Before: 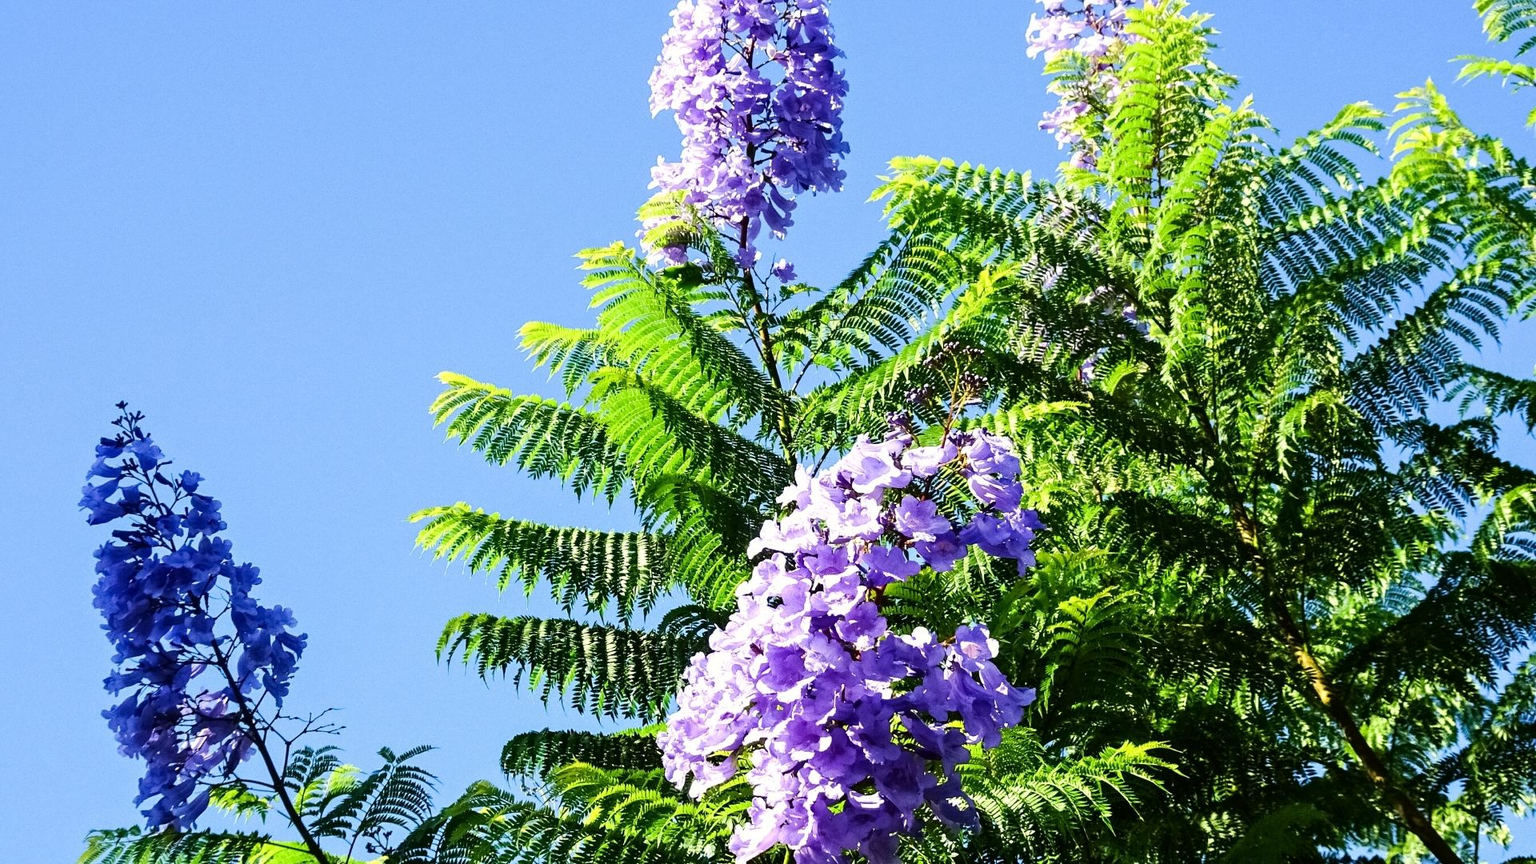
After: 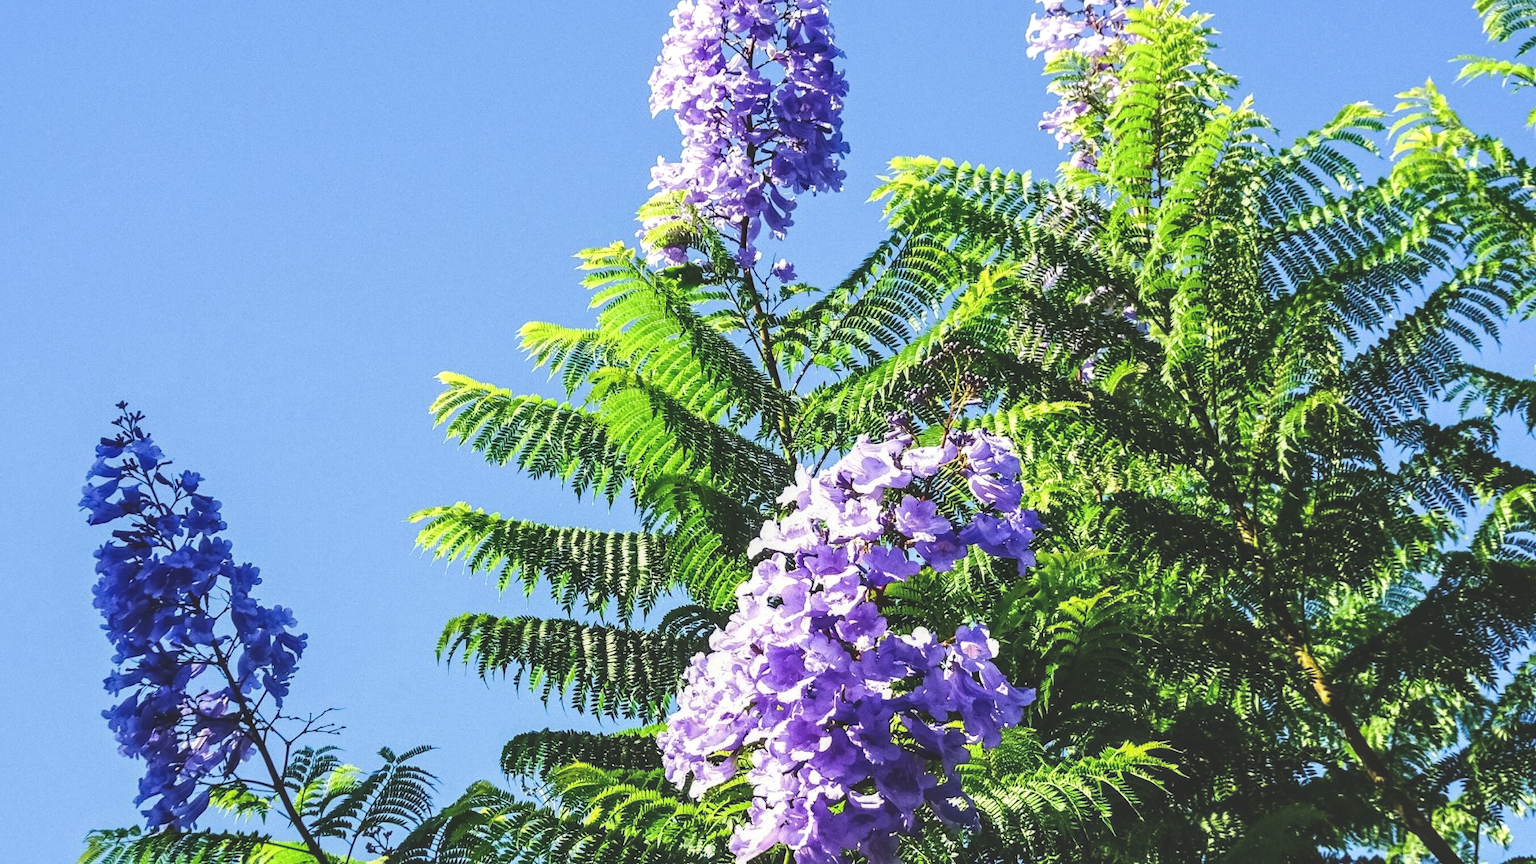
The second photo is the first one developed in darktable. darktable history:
local contrast: on, module defaults
exposure: black level correction -0.021, exposure -0.037 EV, compensate exposure bias true, compensate highlight preservation false
shadows and highlights: shadows 25.54, highlights -25.52
